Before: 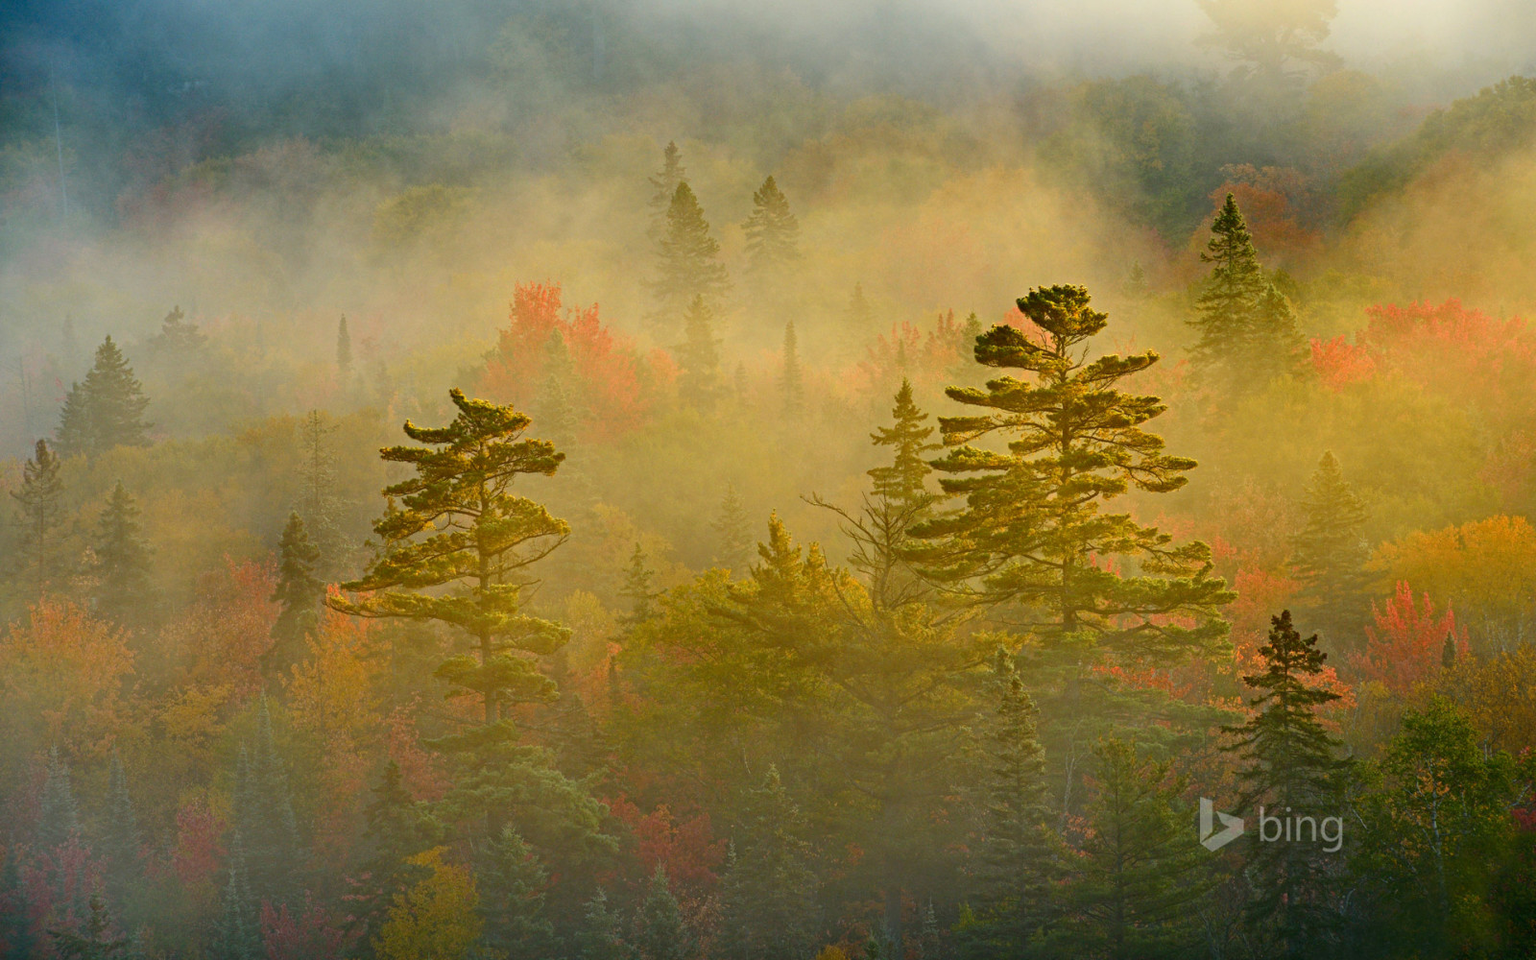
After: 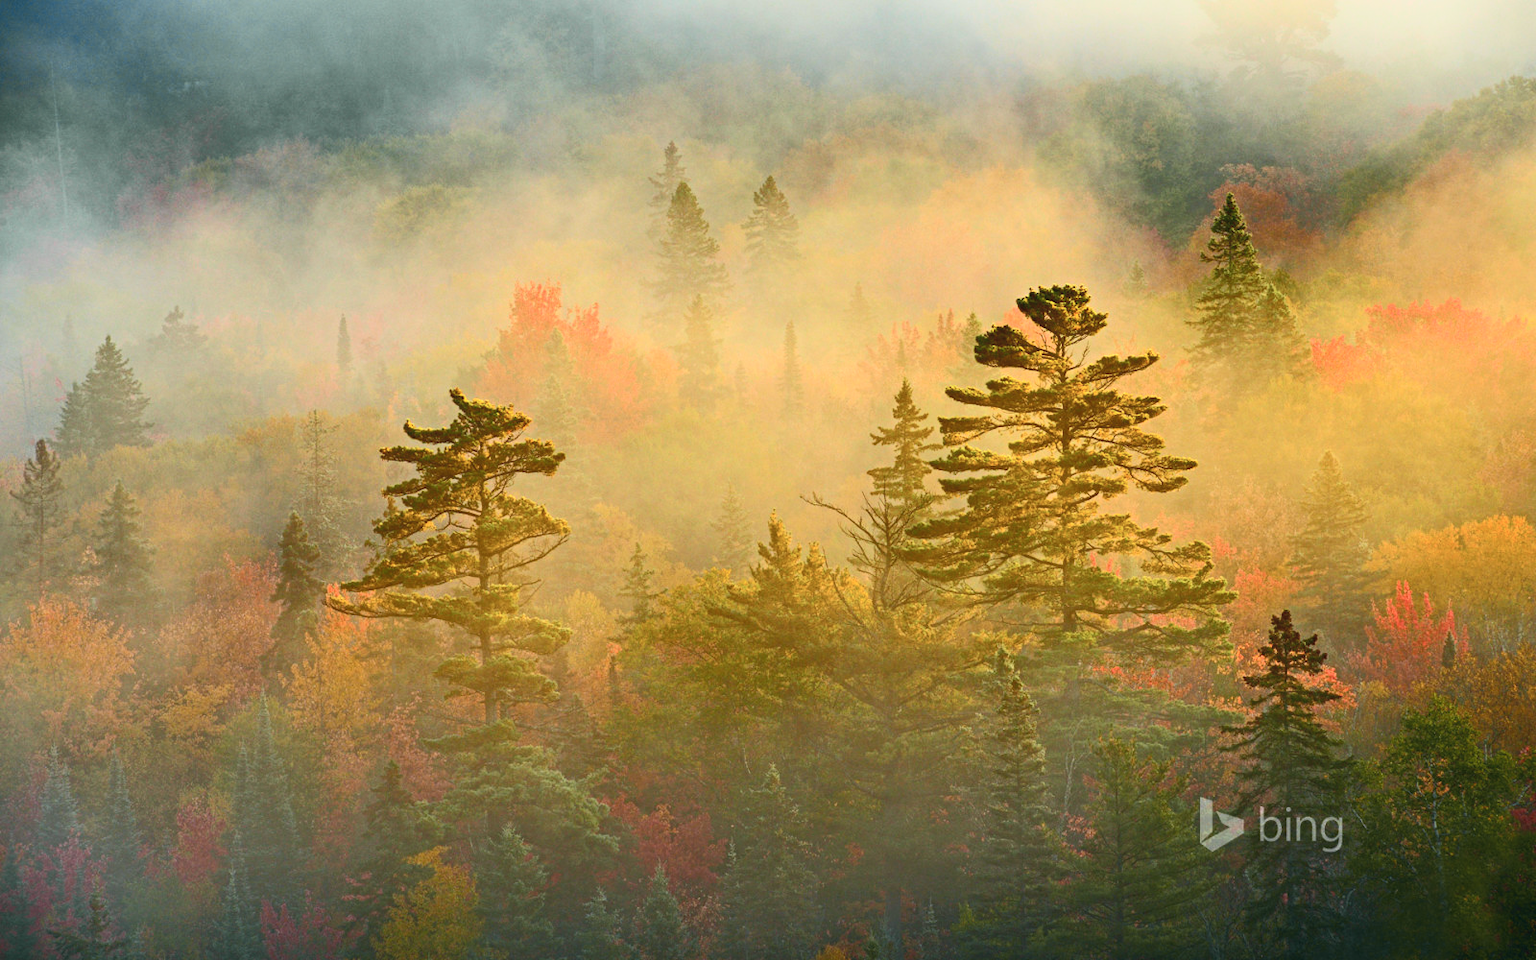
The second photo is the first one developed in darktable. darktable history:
white balance: emerald 1
tone curve: curves: ch0 [(0, 0.026) (0.172, 0.194) (0.398, 0.437) (0.469, 0.544) (0.612, 0.741) (0.845, 0.926) (1, 0.968)]; ch1 [(0, 0) (0.437, 0.453) (0.472, 0.467) (0.502, 0.502) (0.531, 0.546) (0.574, 0.583) (0.617, 0.64) (0.699, 0.749) (0.859, 0.919) (1, 1)]; ch2 [(0, 0) (0.33, 0.301) (0.421, 0.443) (0.476, 0.502) (0.511, 0.504) (0.553, 0.553) (0.595, 0.586) (0.664, 0.664) (1, 1)], color space Lab, independent channels, preserve colors none
